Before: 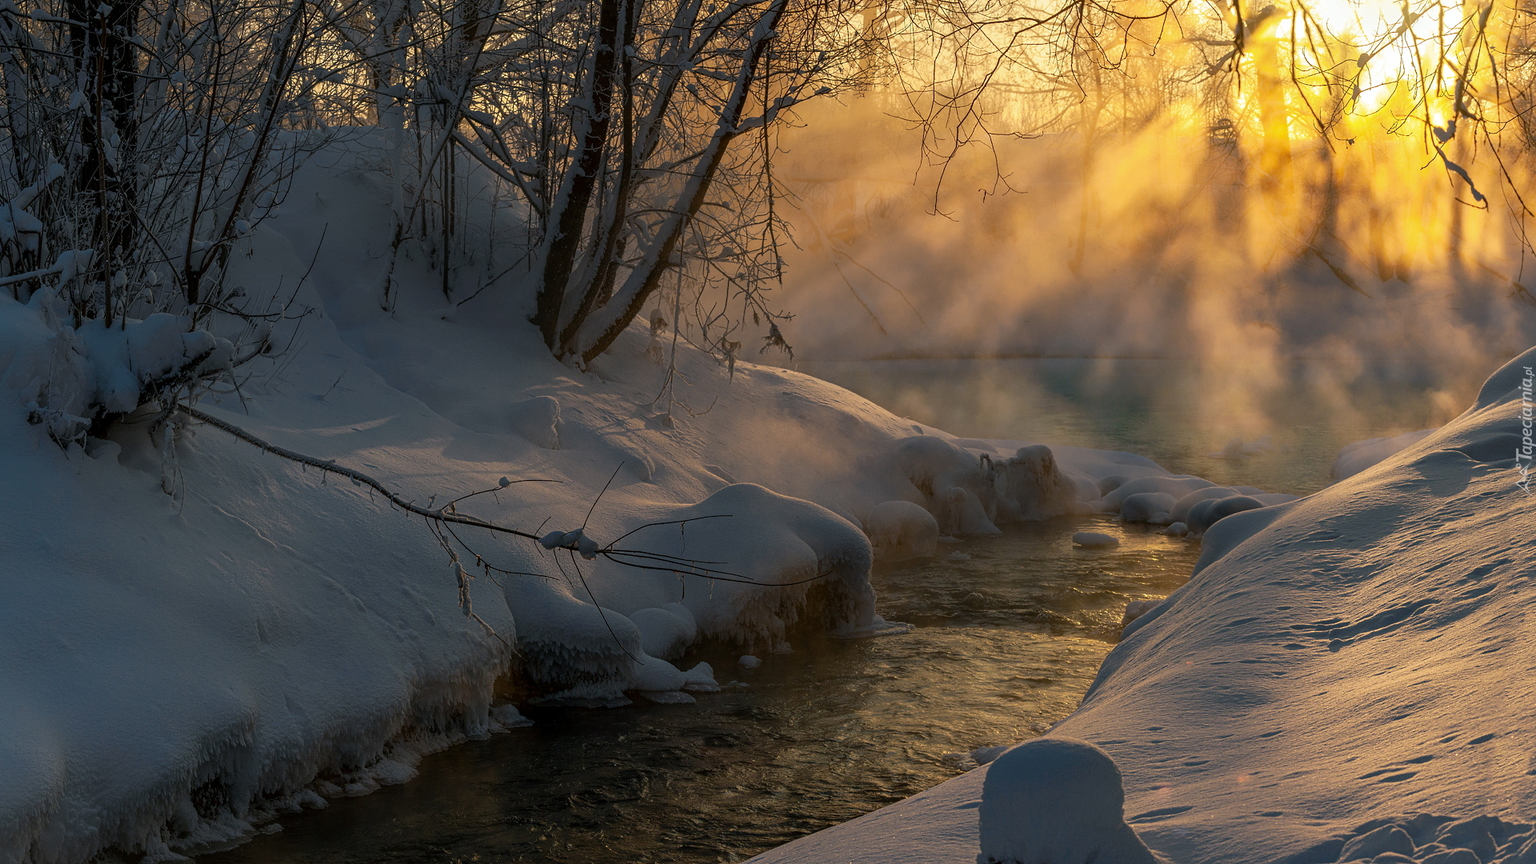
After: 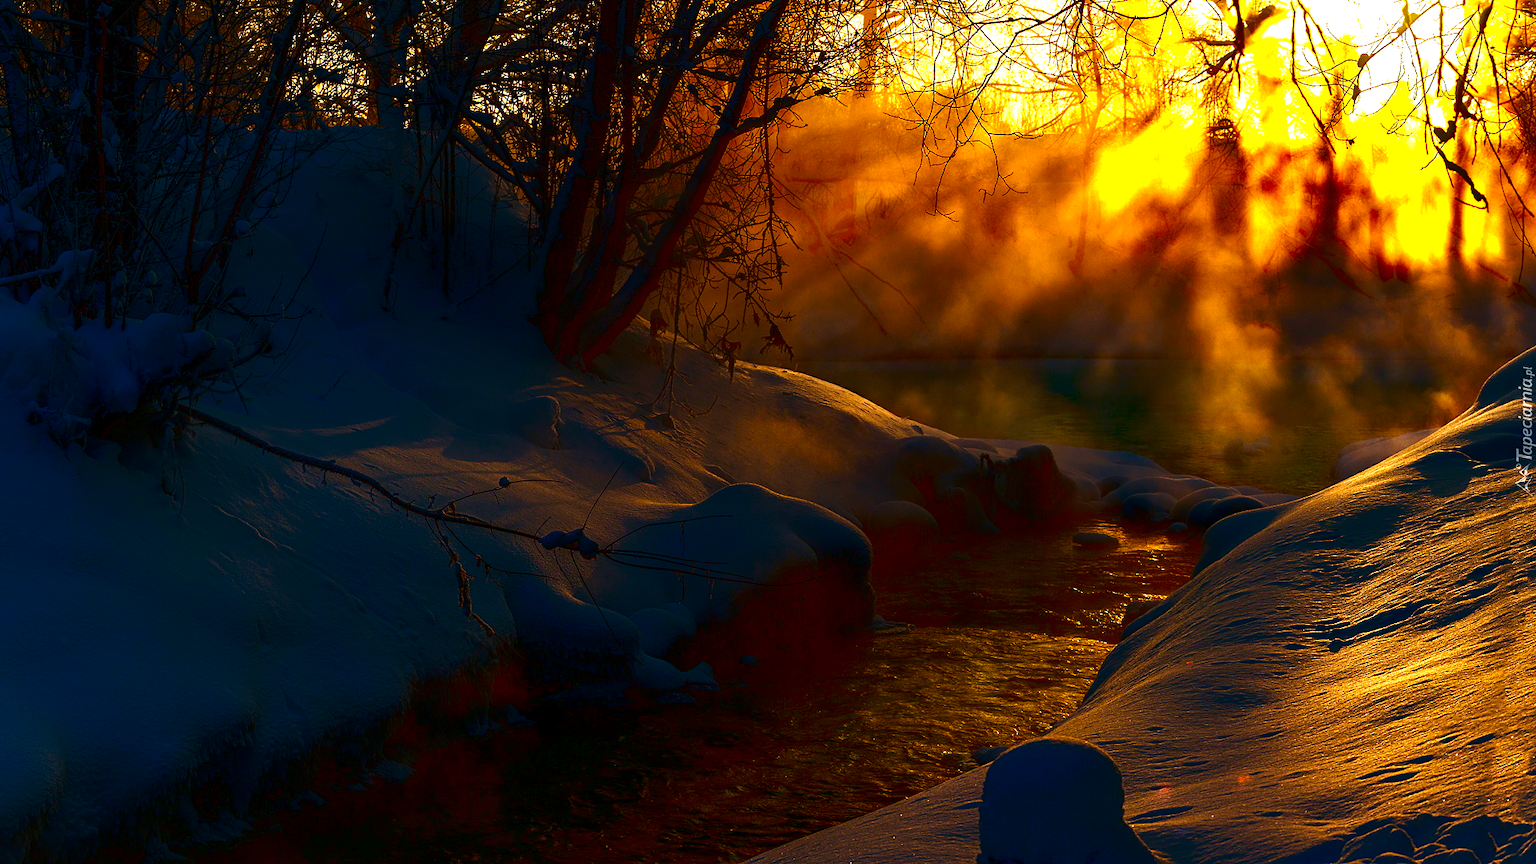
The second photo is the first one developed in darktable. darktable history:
contrast brightness saturation: brightness -0.985, saturation 0.984
exposure: black level correction 0, exposure 0.932 EV, compensate highlight preservation false
velvia: on, module defaults
color correction: highlights b* 0.025
